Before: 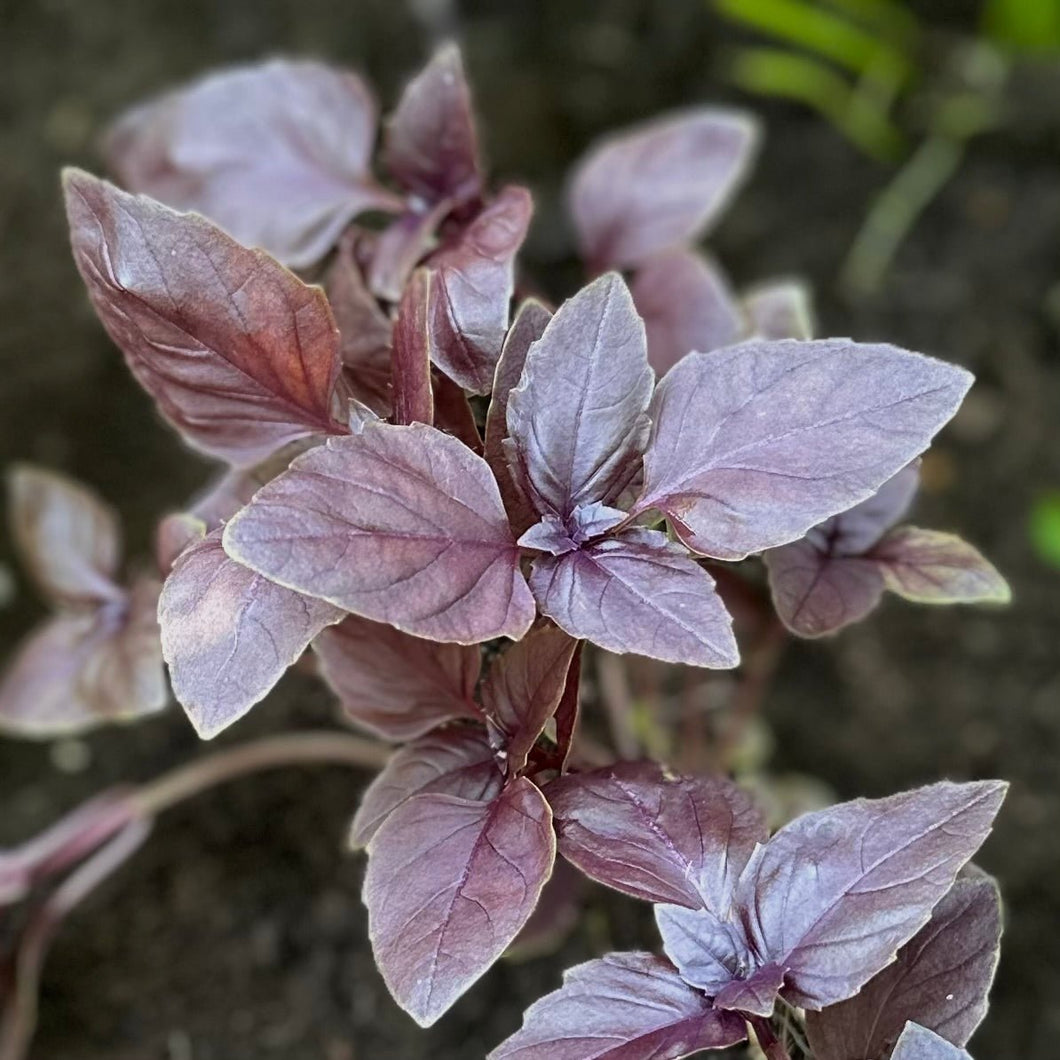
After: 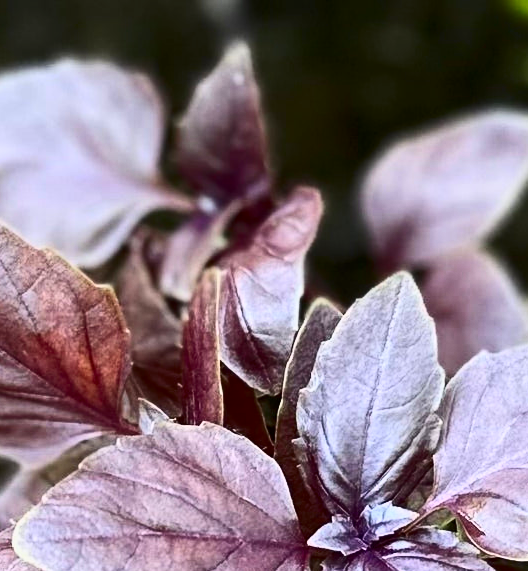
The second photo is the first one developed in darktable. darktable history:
contrast brightness saturation: contrast 0.408, brightness 0.051, saturation 0.252
crop: left 19.849%, right 30.321%, bottom 46.073%
